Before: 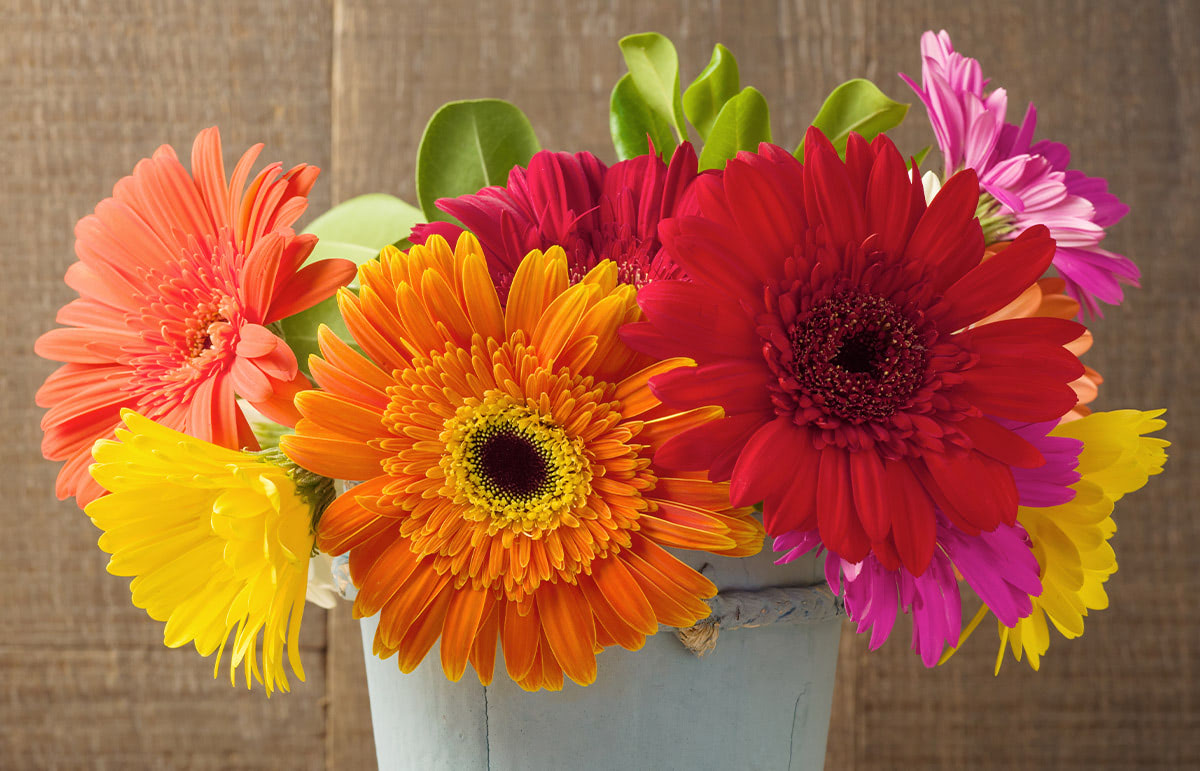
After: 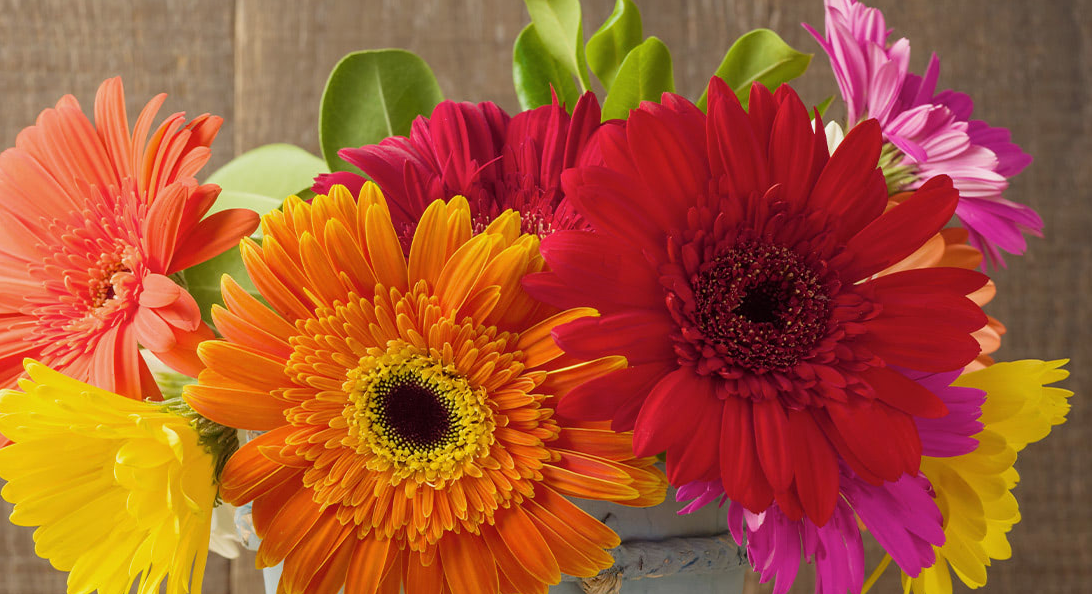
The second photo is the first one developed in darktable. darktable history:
exposure: exposure -0.157 EV, compensate highlight preservation false
crop: left 8.155%, top 6.611%, bottom 15.385%
